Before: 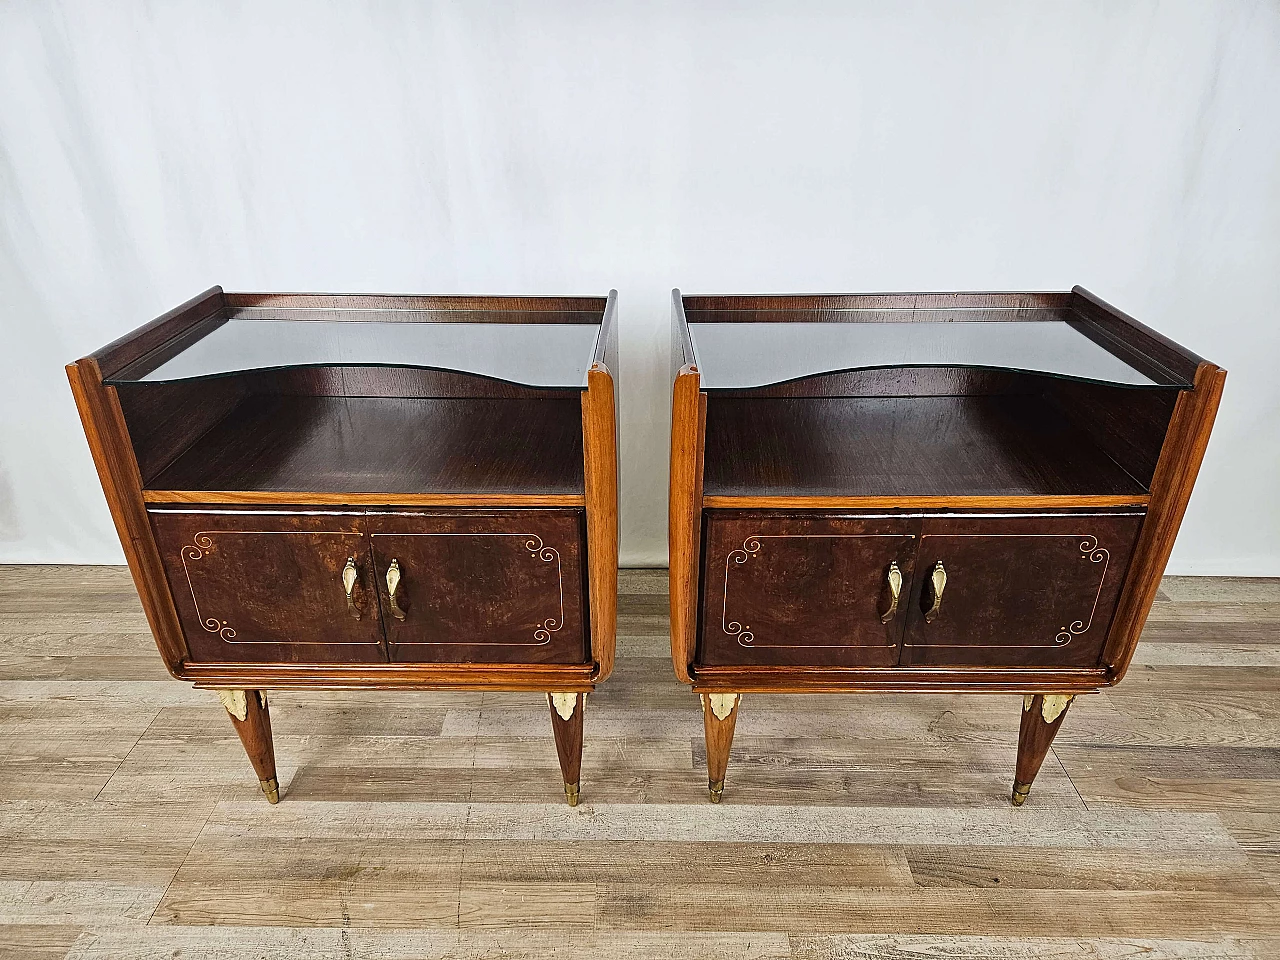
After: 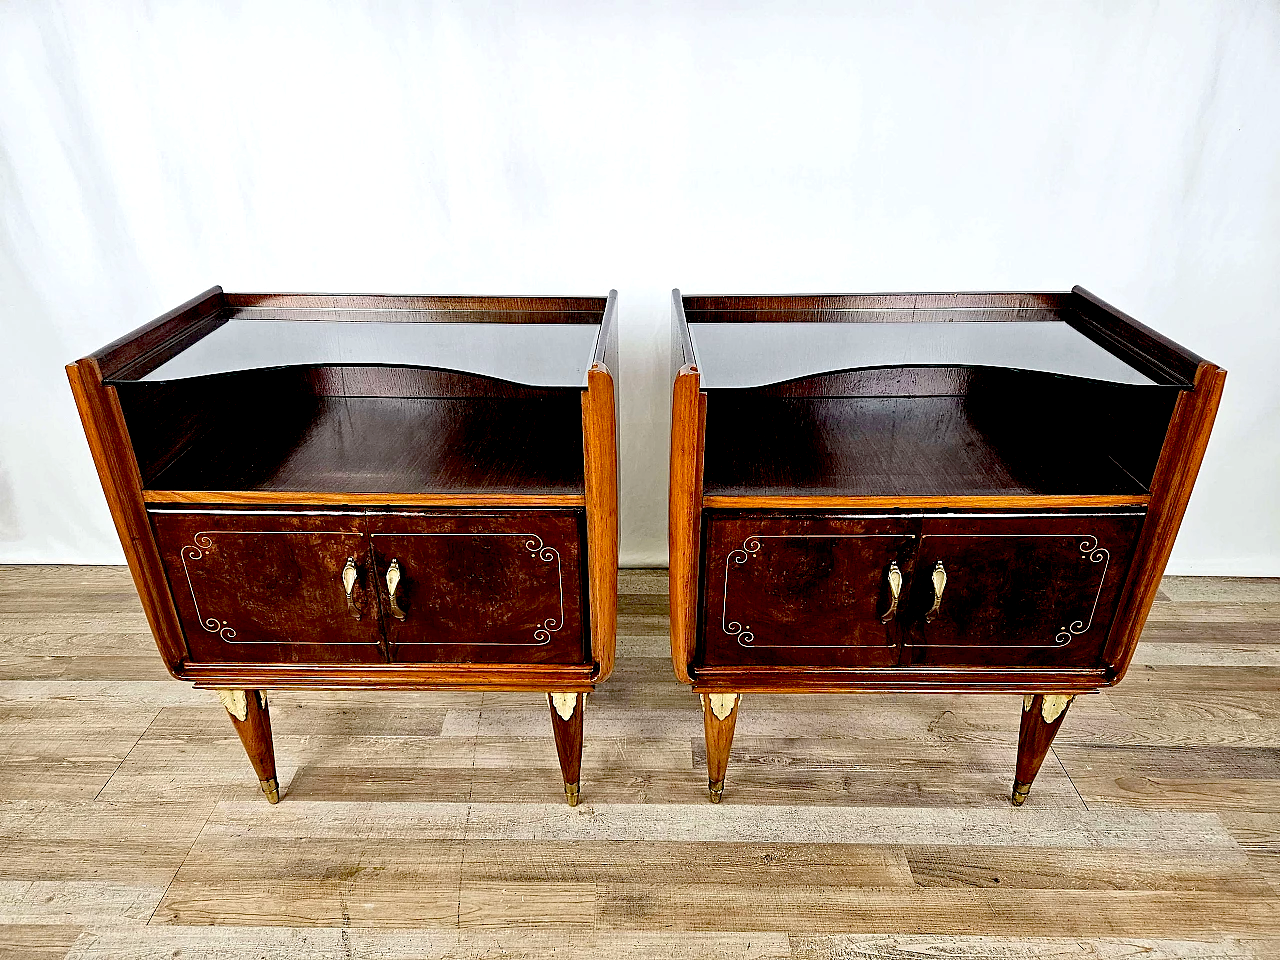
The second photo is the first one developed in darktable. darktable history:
exposure: black level correction 0.03, exposure 0.333 EV, compensate highlight preservation false
